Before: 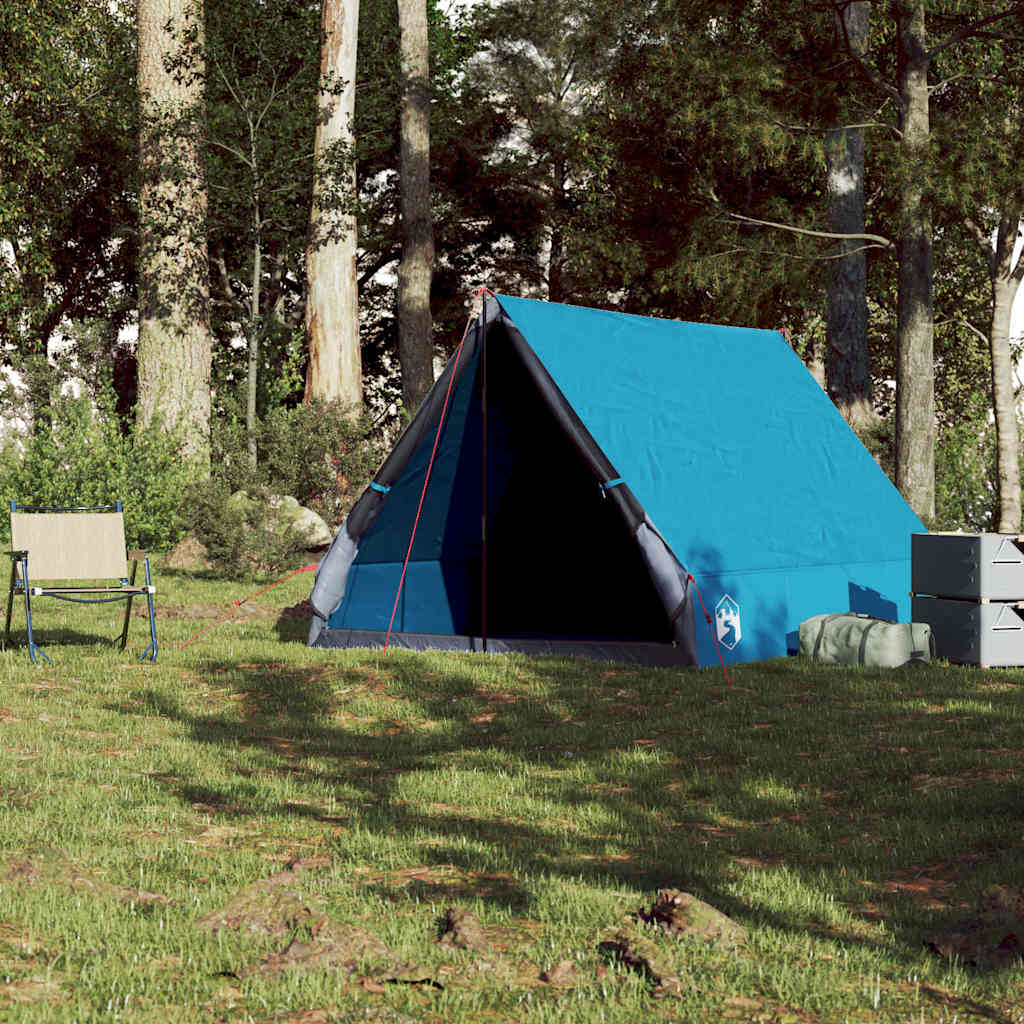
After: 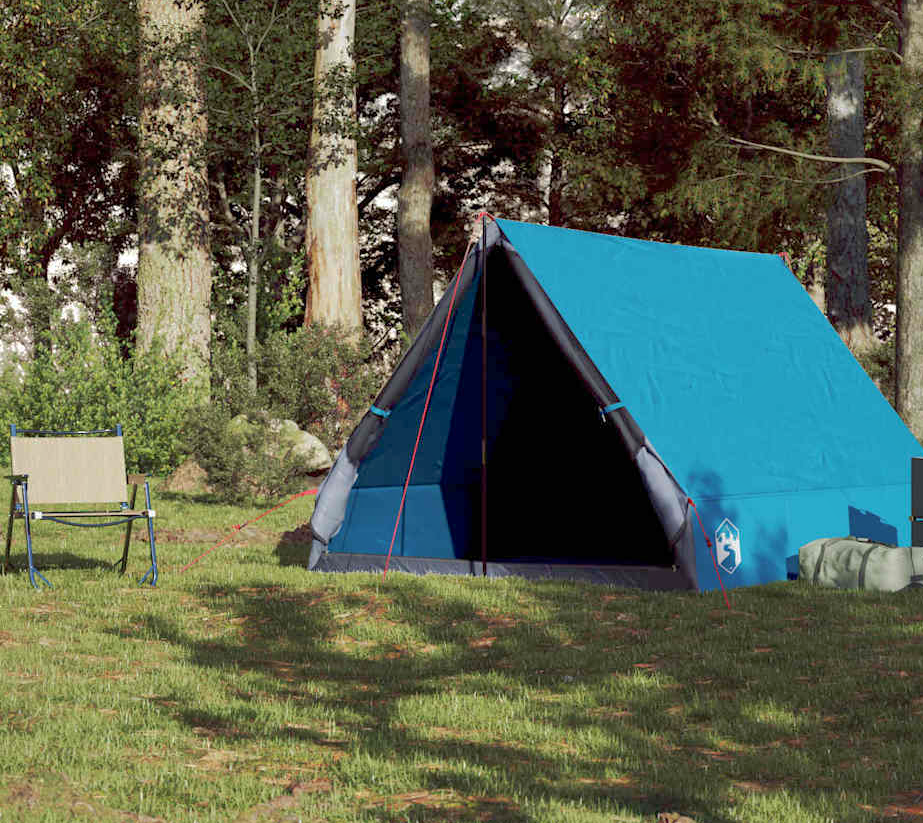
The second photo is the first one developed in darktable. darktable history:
shadows and highlights: on, module defaults
crop: top 7.472%, right 9.766%, bottom 12.099%
